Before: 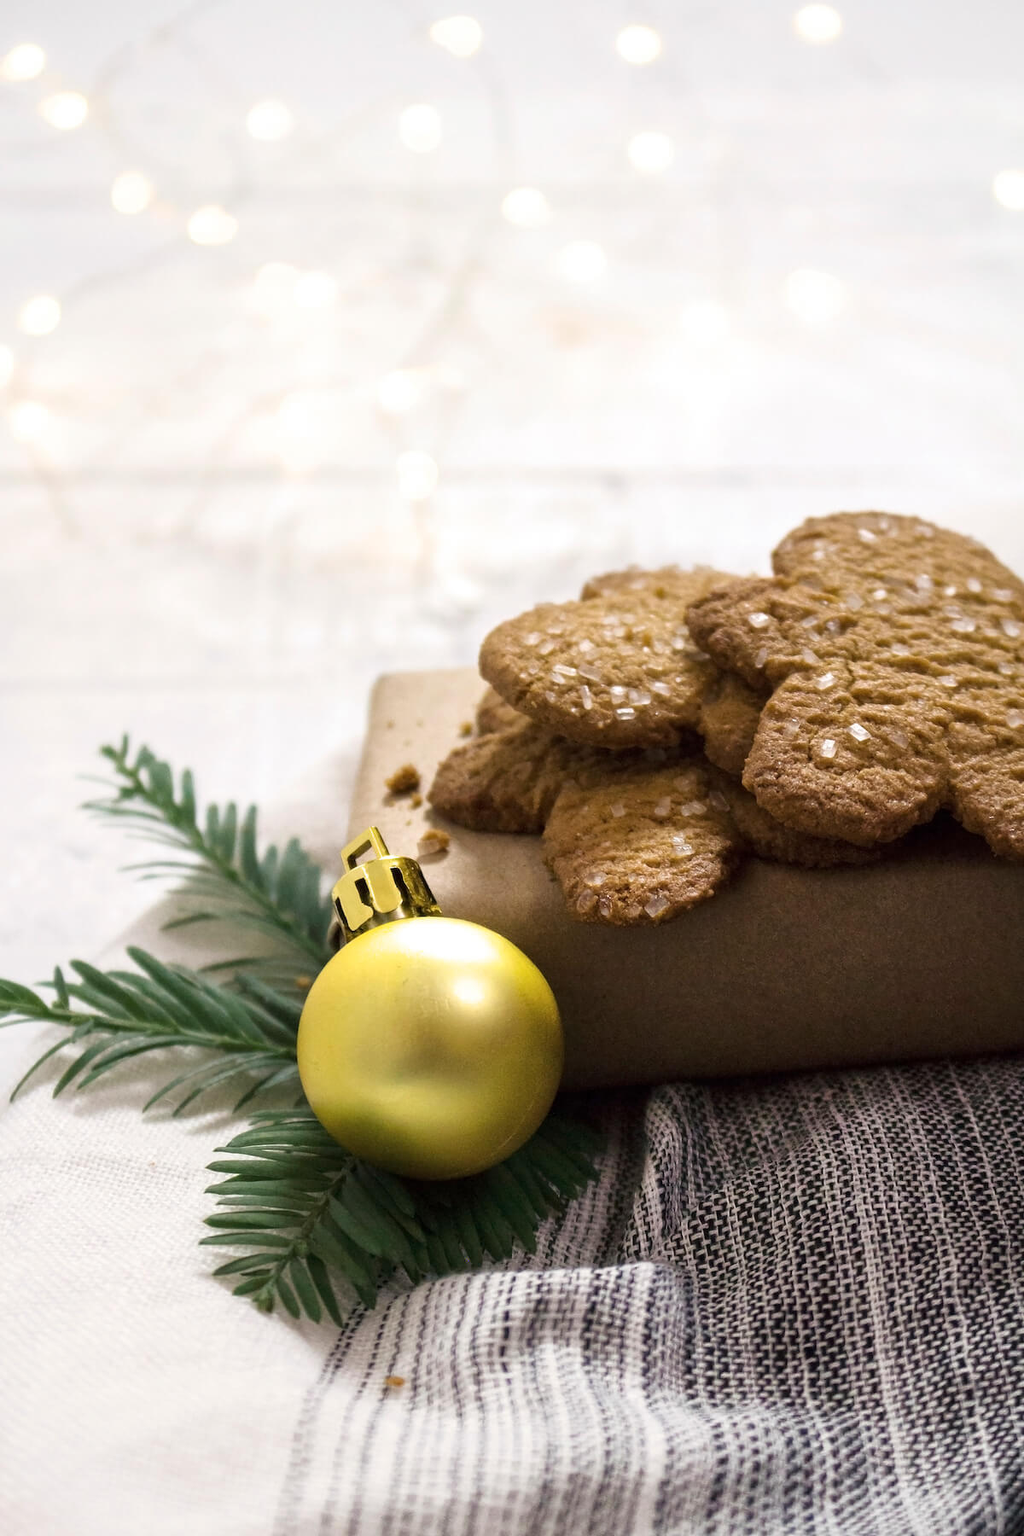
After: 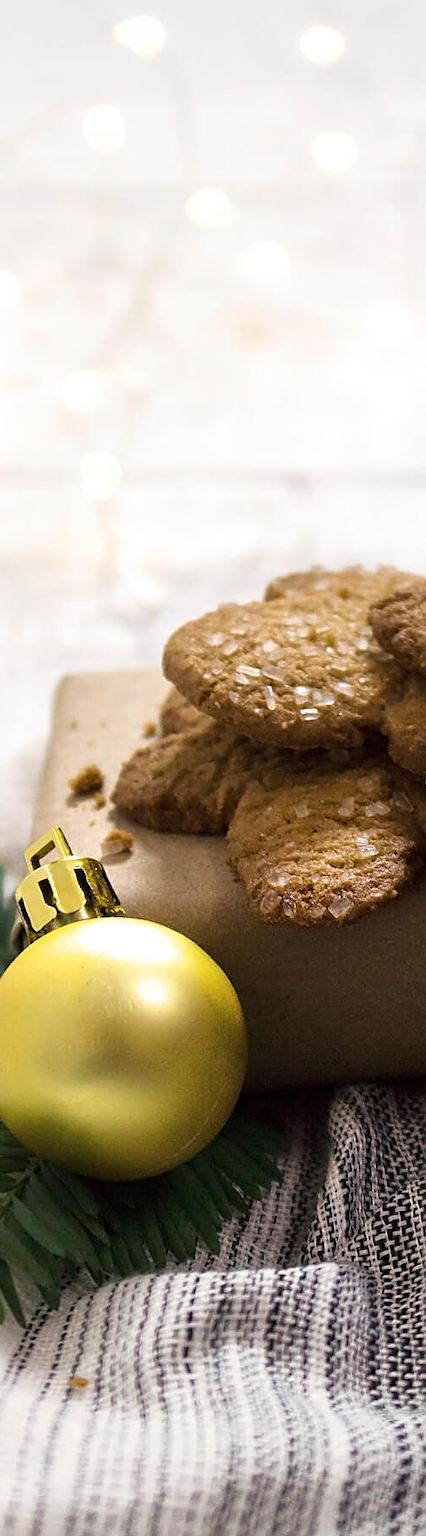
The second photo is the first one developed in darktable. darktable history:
sharpen: on, module defaults
crop: left 30.953%, right 27.397%
